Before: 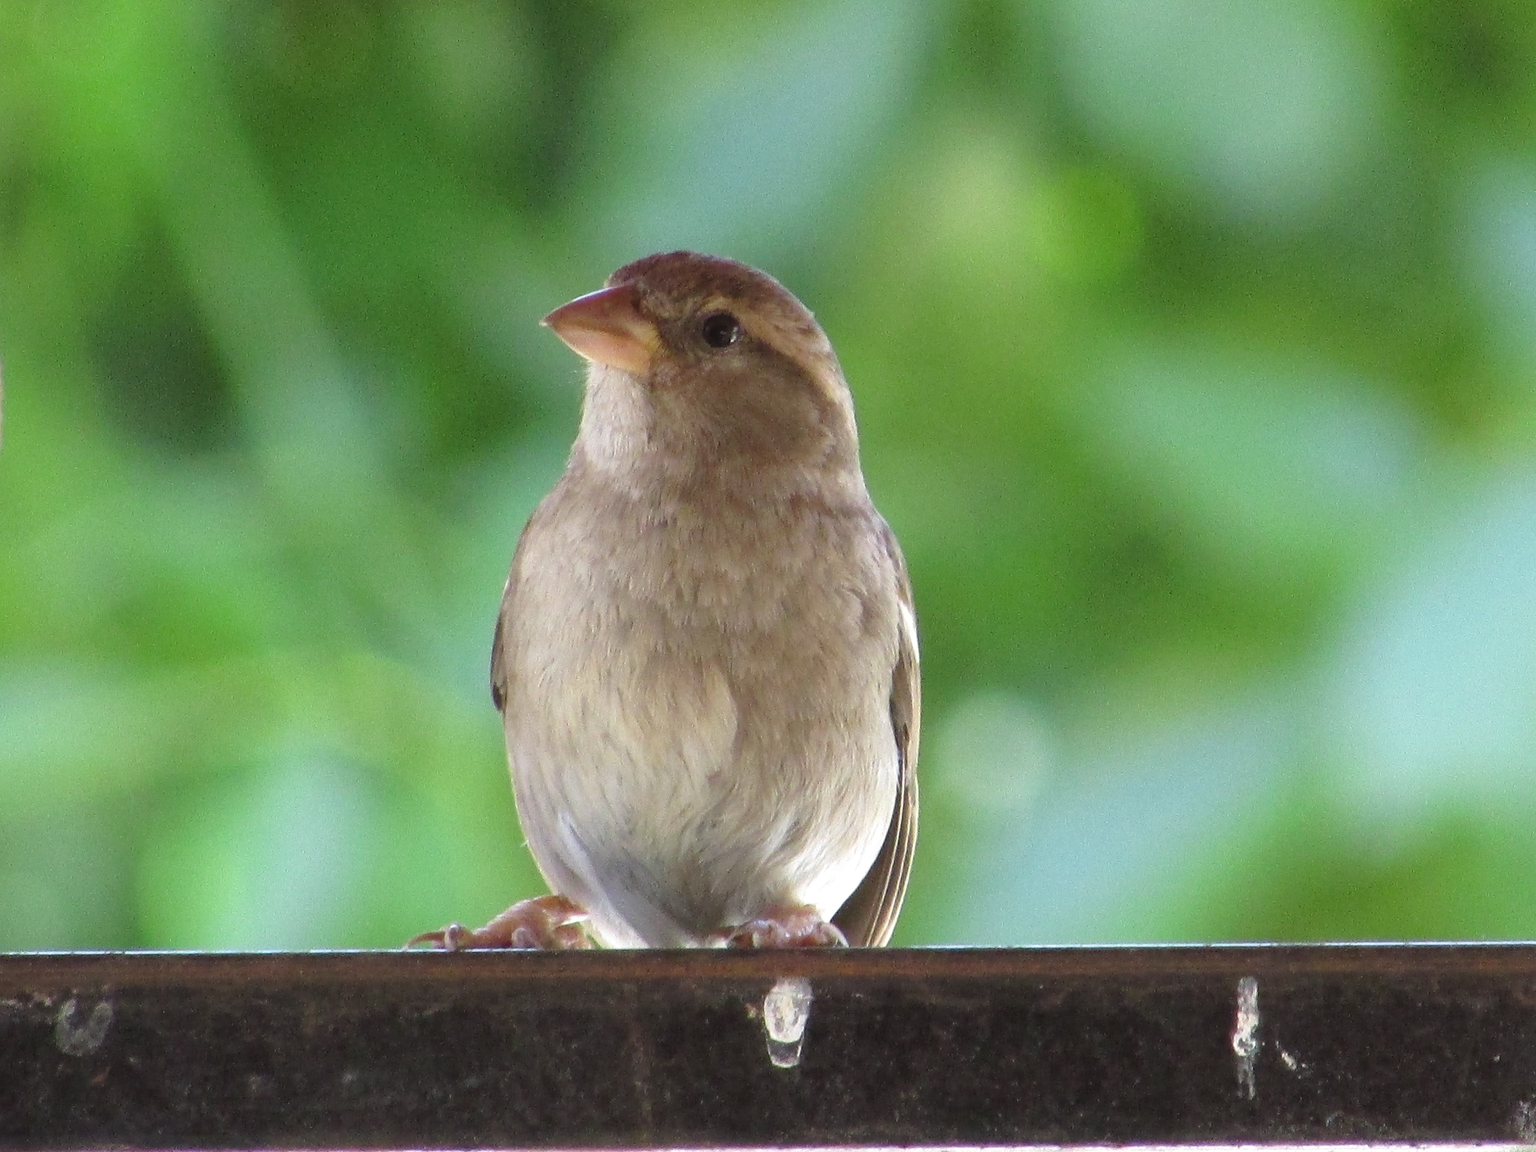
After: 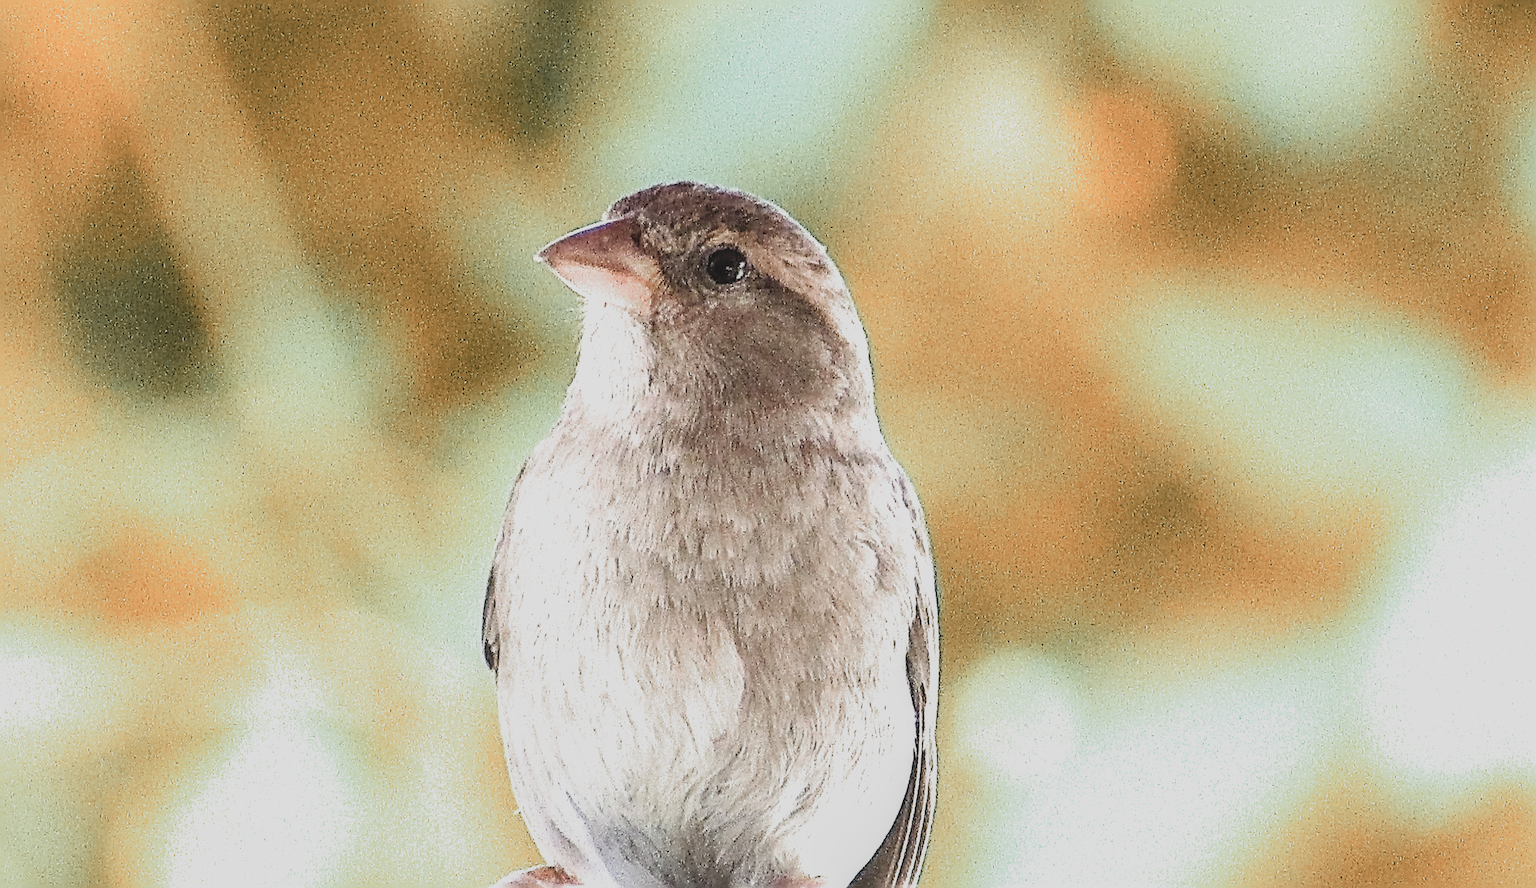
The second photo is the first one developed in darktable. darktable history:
color balance rgb: perceptual saturation grading › global saturation 20%, perceptual saturation grading › highlights -25.678%, perceptual saturation grading › shadows 24.816%, perceptual brilliance grading › highlights 74.52%, perceptual brilliance grading › shadows -29.937%, global vibrance 2.824%
exposure: exposure 0.578 EV, compensate highlight preservation false
filmic rgb: black relative exposure -7.65 EV, white relative exposure 4.56 EV, hardness 3.61
local contrast: on, module defaults
contrast brightness saturation: contrast -0.267, saturation -0.447
color zones: curves: ch0 [(0.006, 0.385) (0.143, 0.563) (0.243, 0.321) (0.352, 0.464) (0.516, 0.456) (0.625, 0.5) (0.75, 0.5) (0.875, 0.5)]; ch1 [(0, 0.5) (0.134, 0.504) (0.246, 0.463) (0.421, 0.515) (0.5, 0.56) (0.625, 0.5) (0.75, 0.5) (0.875, 0.5)]; ch2 [(0, 0.5) (0.131, 0.426) (0.307, 0.289) (0.38, 0.188) (0.513, 0.216) (0.625, 0.548) (0.75, 0.468) (0.838, 0.396) (0.971, 0.311)]
sharpen: radius 6.28, amount 1.795, threshold 0.249
crop: left 2.419%, top 6.984%, right 3.416%, bottom 20.345%
